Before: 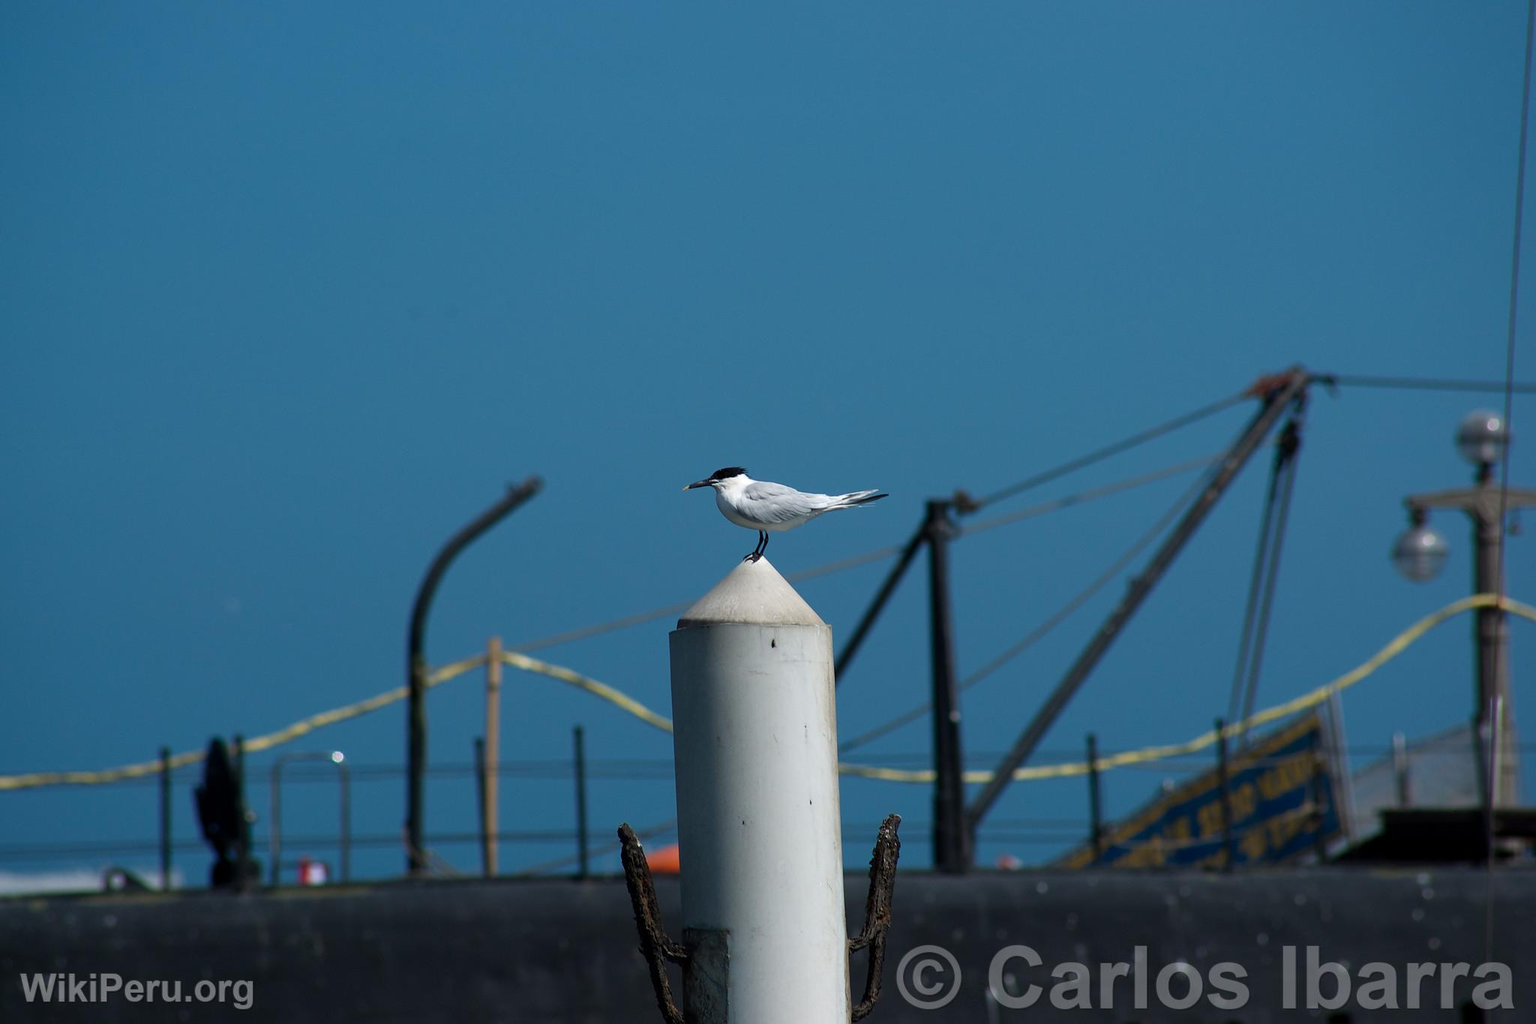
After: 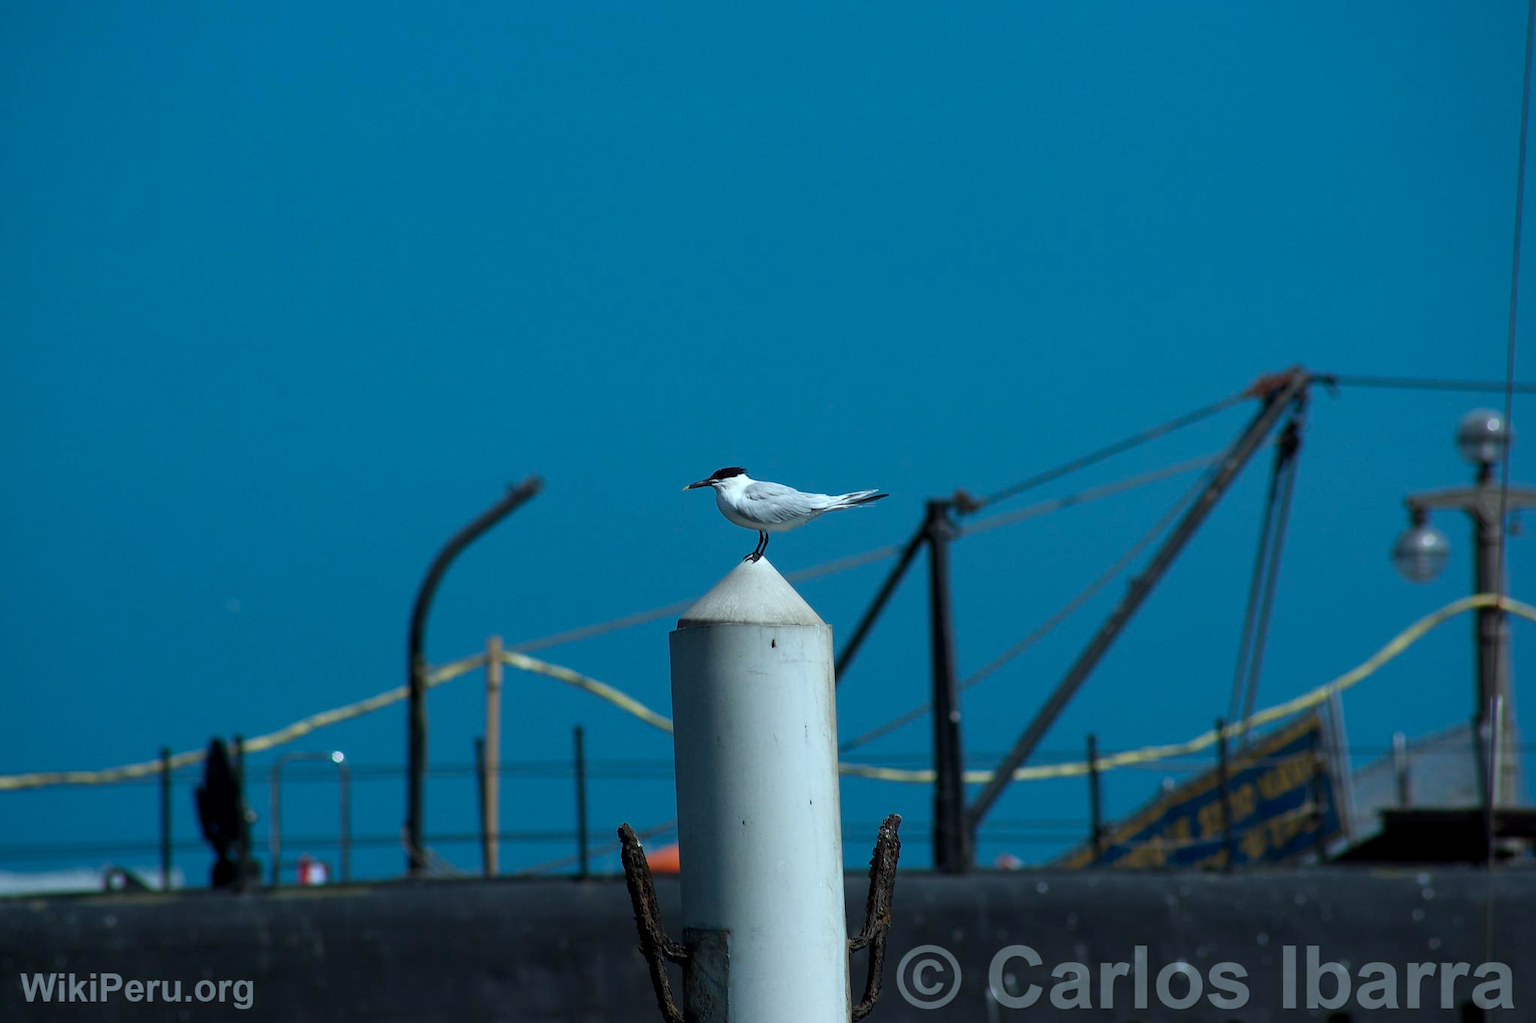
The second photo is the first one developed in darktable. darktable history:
contrast brightness saturation: contrast -0.023, brightness -0.01, saturation 0.045
local contrast: highlights 103%, shadows 98%, detail 119%, midtone range 0.2
color correction: highlights a* -9.96, highlights b* -9.9
